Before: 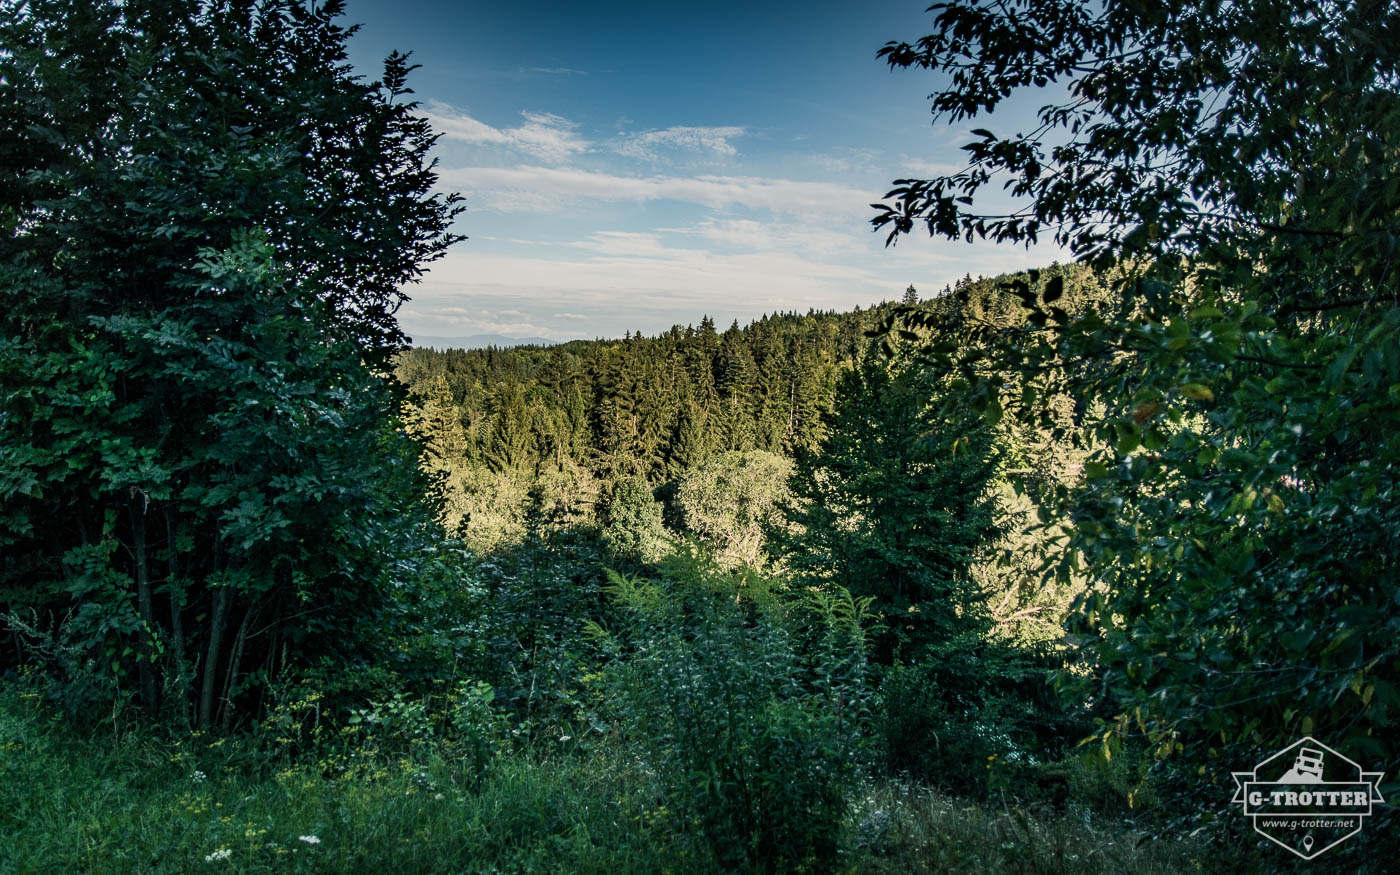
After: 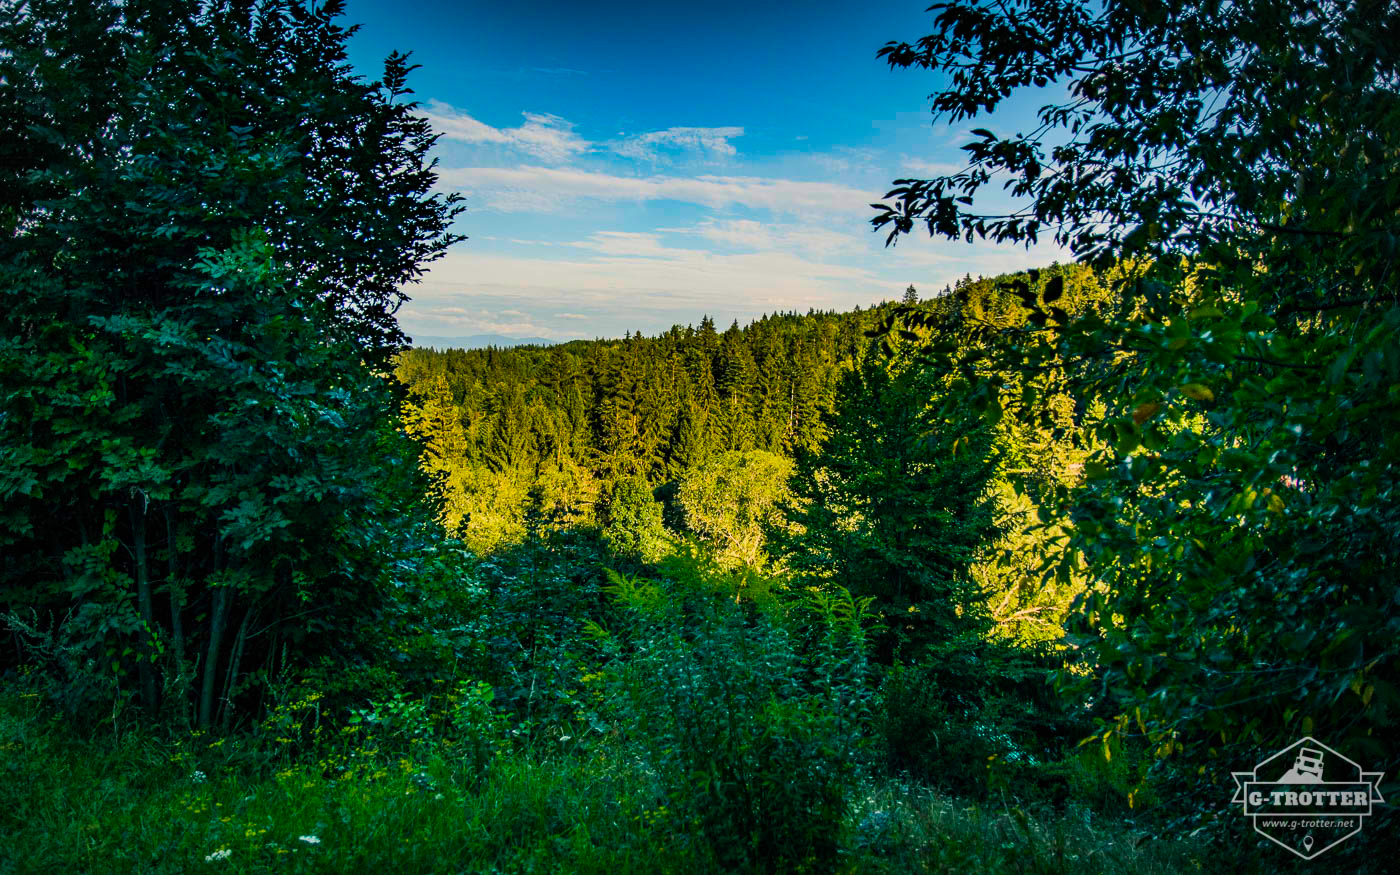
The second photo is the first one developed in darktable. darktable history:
vignetting: on, module defaults
color balance rgb: linear chroma grading › global chroma 42%, perceptual saturation grading › global saturation 42%, global vibrance 33%
